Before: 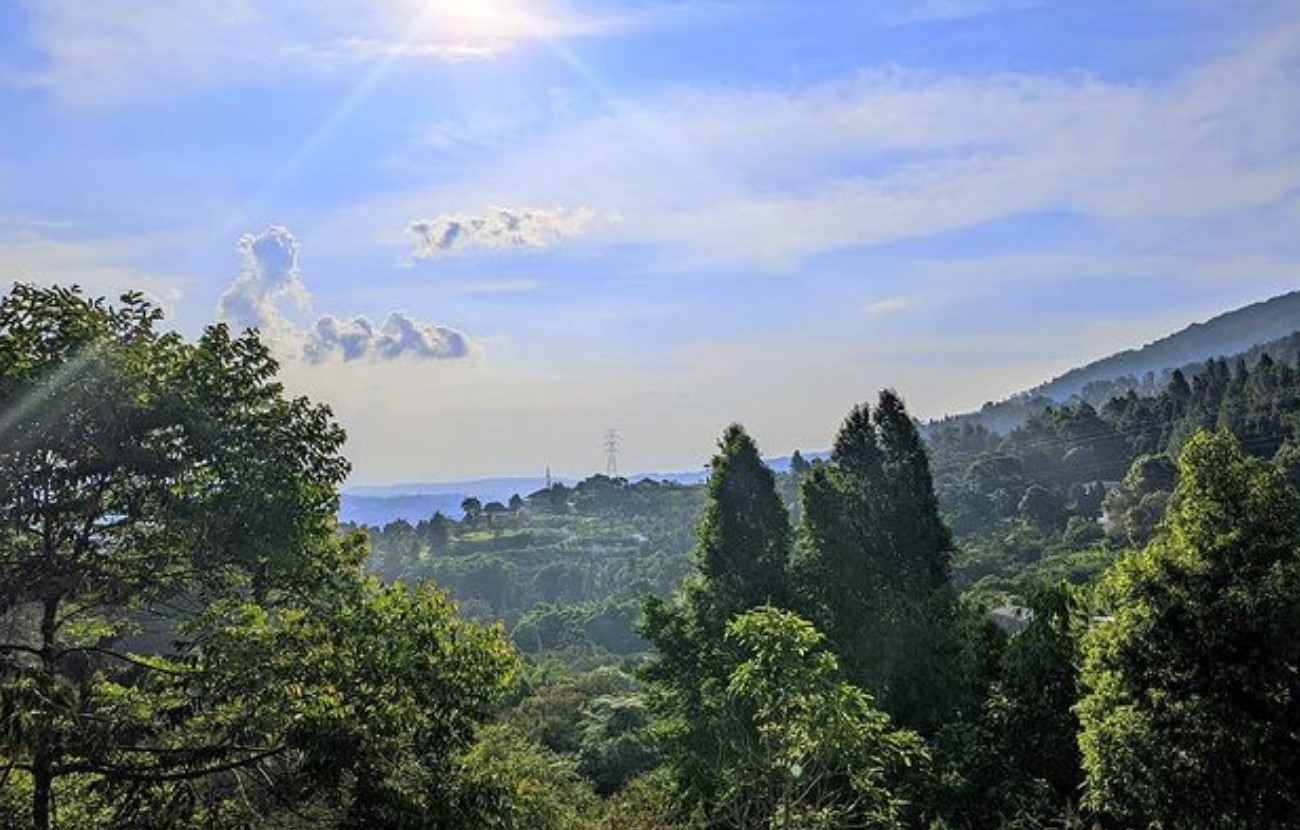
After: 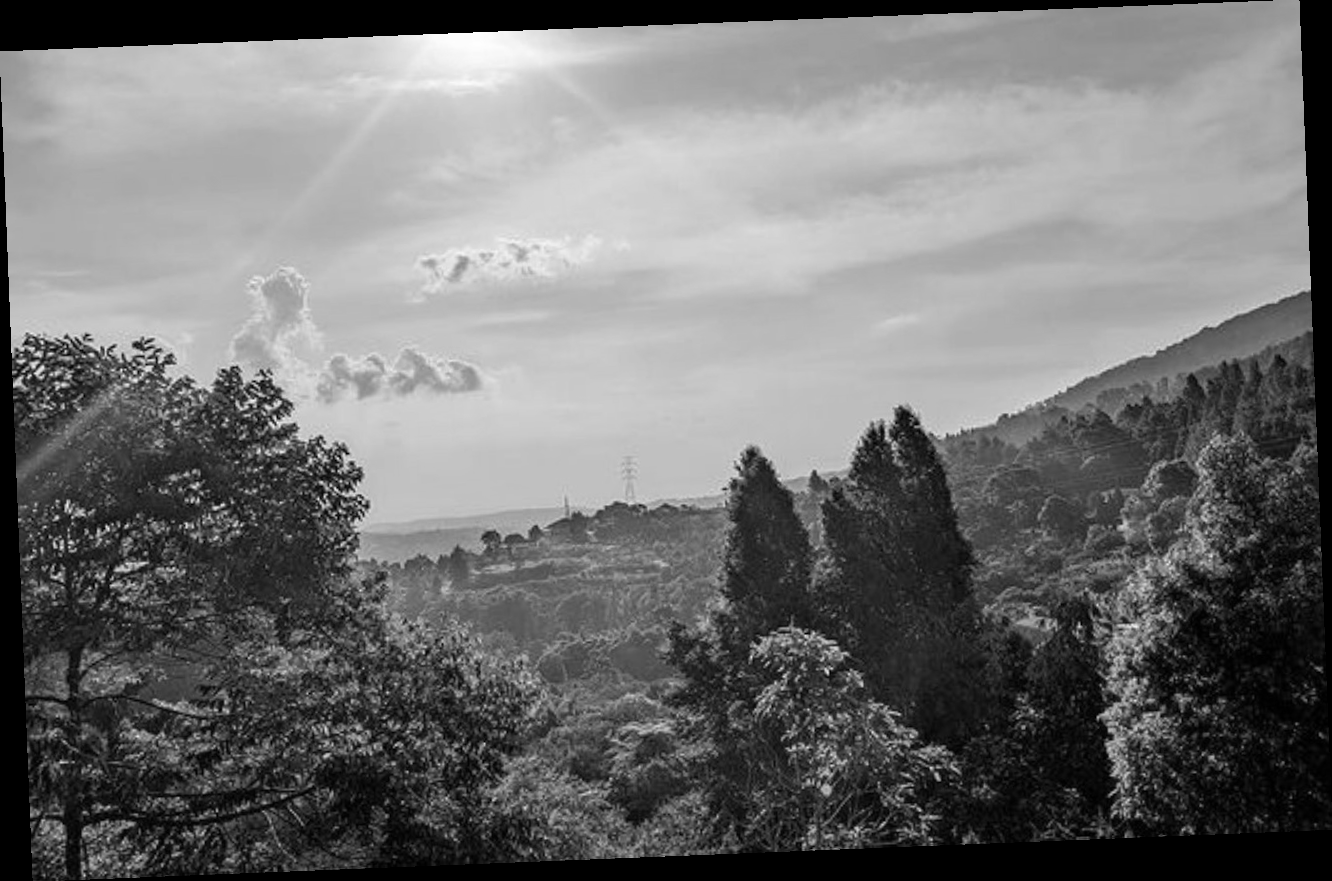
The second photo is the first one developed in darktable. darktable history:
rotate and perspective: rotation -2.29°, automatic cropping off
color calibration: output gray [0.714, 0.278, 0, 0], illuminant same as pipeline (D50), adaptation none (bypass)
